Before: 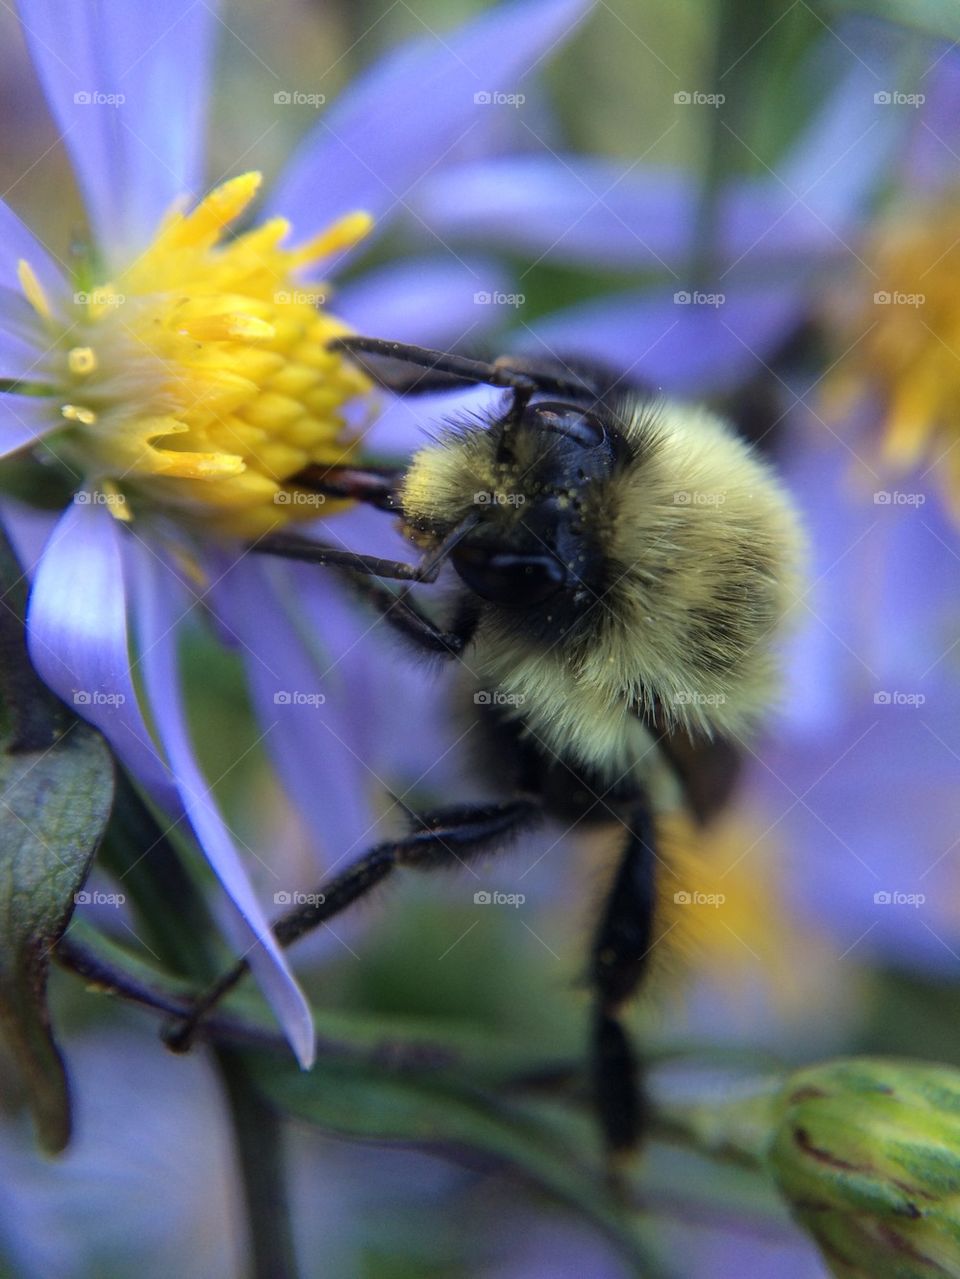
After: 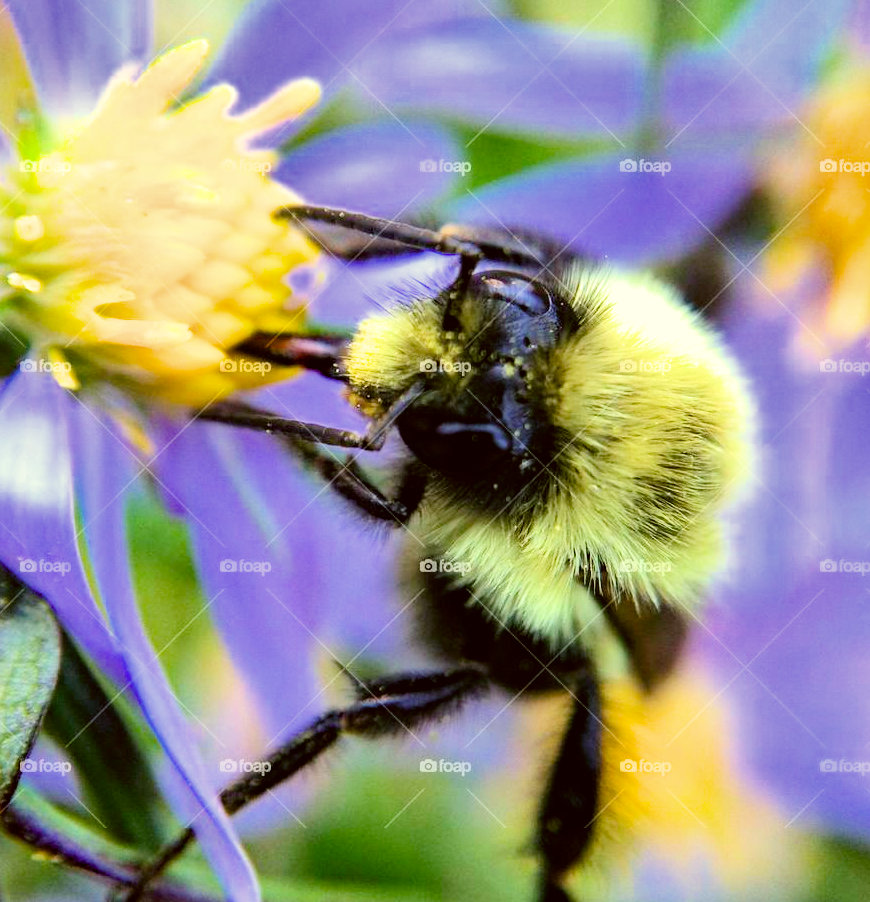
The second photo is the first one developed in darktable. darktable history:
crop: left 5.723%, top 10.372%, right 3.627%, bottom 19.029%
shadows and highlights: shadows 52.62, soften with gaussian
color balance rgb: linear chroma grading › global chroma 7.809%, perceptual saturation grading › global saturation 20%, perceptual saturation grading › highlights -25.511%, perceptual saturation grading › shadows 24.564%, global vibrance 24.054%
exposure: black level correction 0.001, exposure 1.835 EV, compensate exposure bias true, compensate highlight preservation false
filmic rgb: black relative exposure -7.65 EV, white relative exposure 4.56 EV, threshold 3.02 EV, hardness 3.61, contrast 1.267, color science v6 (2022), enable highlight reconstruction true
color correction: highlights a* -1.64, highlights b* 10.23, shadows a* 0.714, shadows b* 19.25
haze removal: compatibility mode true, adaptive false
